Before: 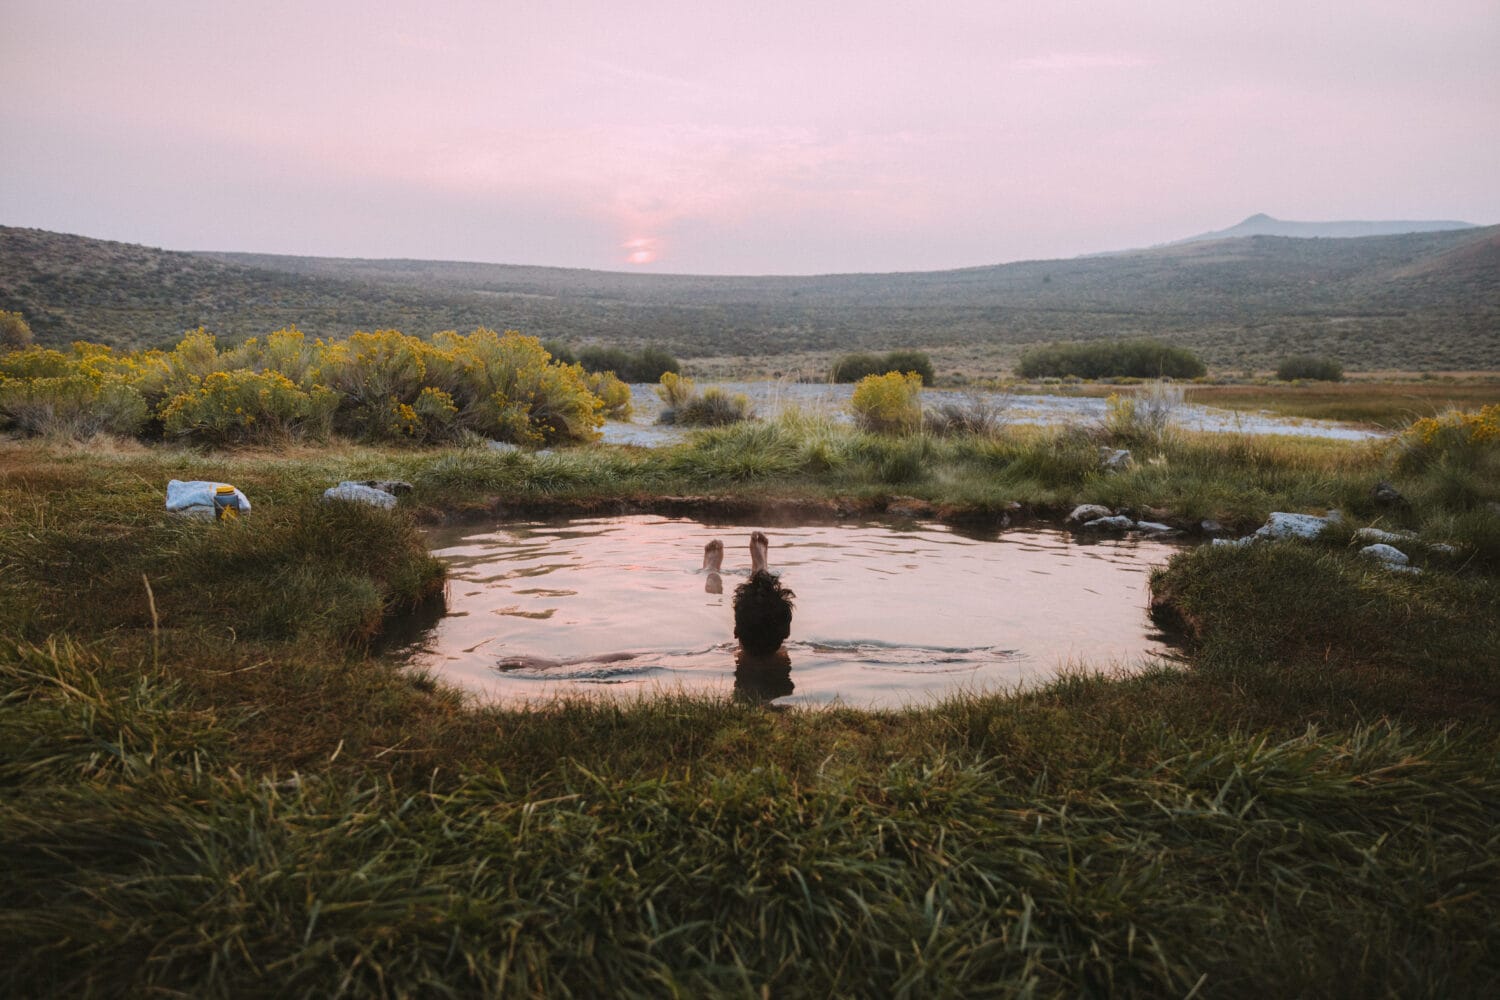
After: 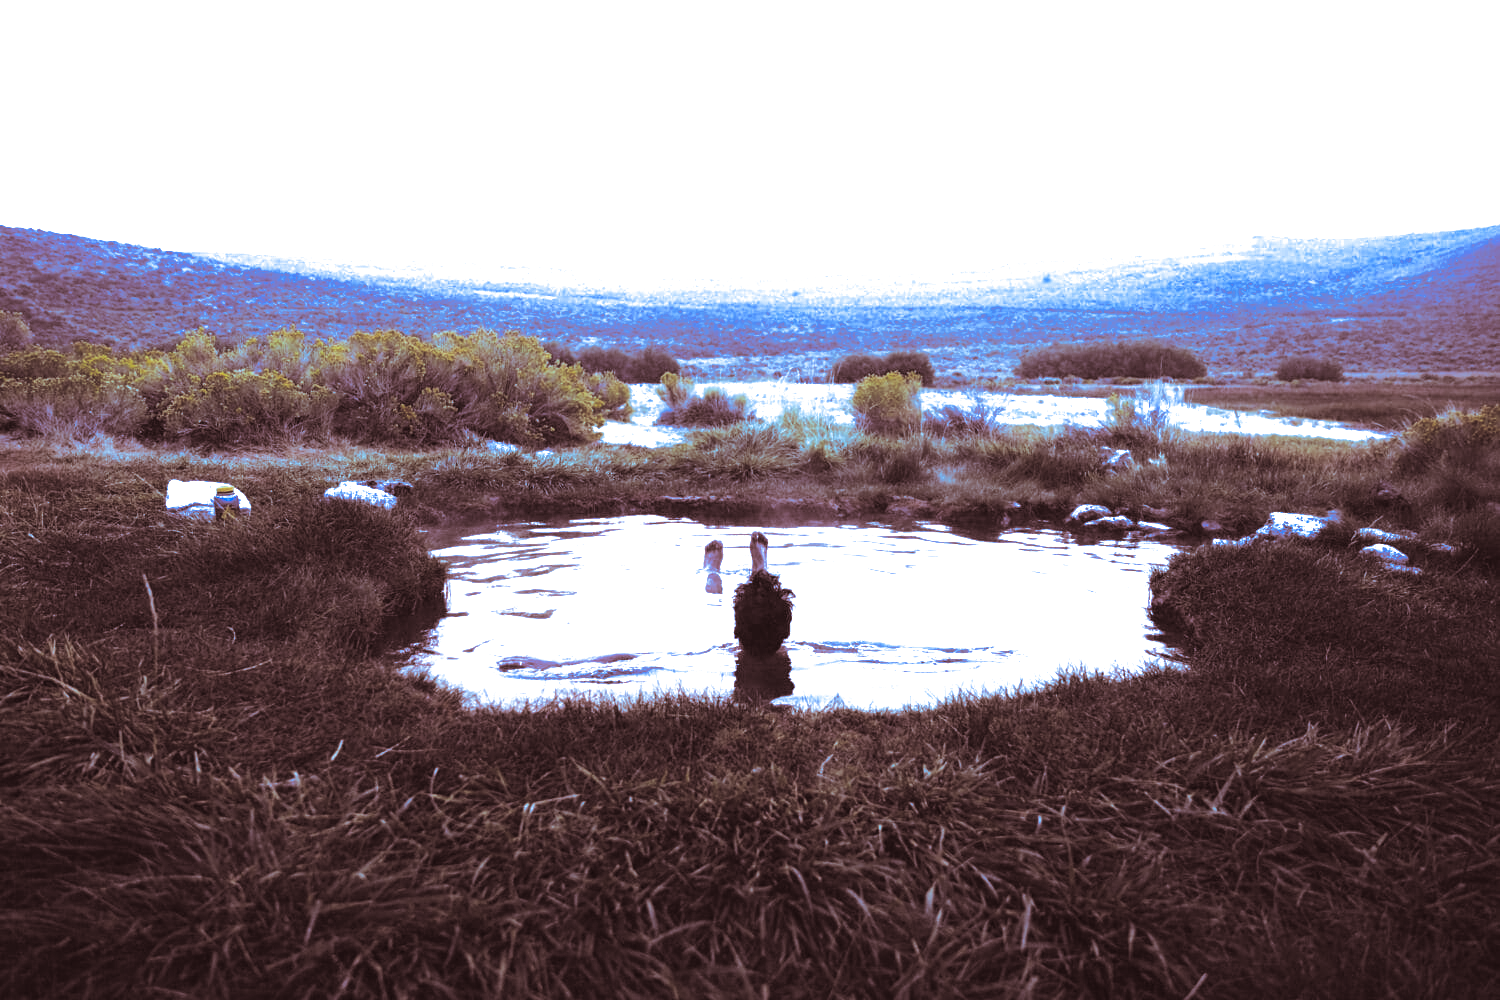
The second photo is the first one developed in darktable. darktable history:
white balance: red 0.766, blue 1.537
contrast brightness saturation: contrast 0.24, brightness 0.26, saturation 0.39
color balance: contrast 6.48%, output saturation 113.3%
split-toning: shadows › saturation 0.3, highlights › hue 180°, highlights › saturation 0.3, compress 0%
